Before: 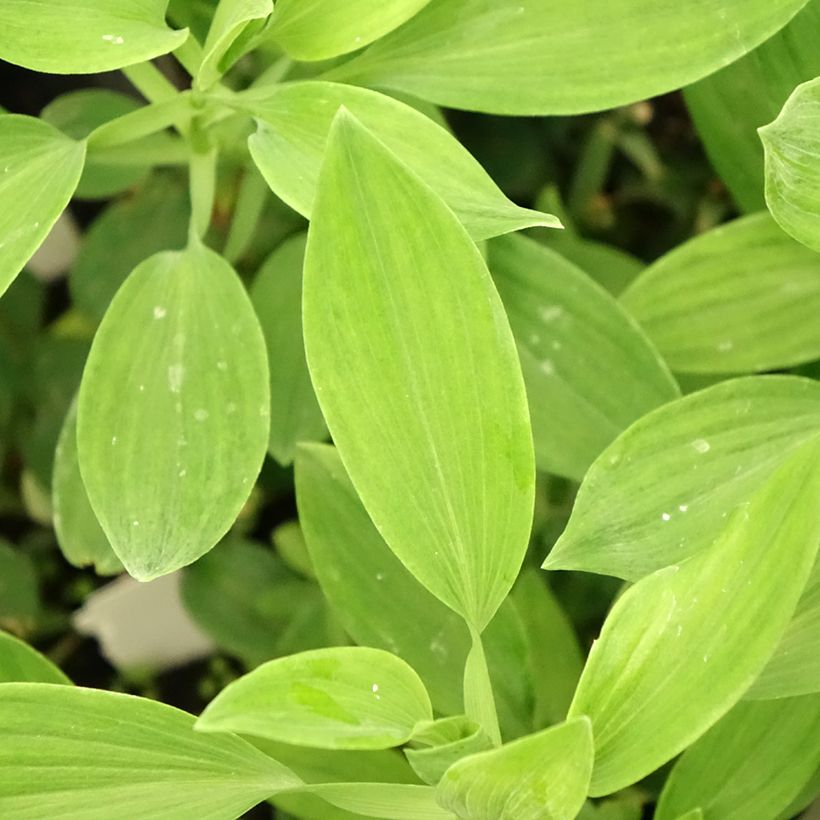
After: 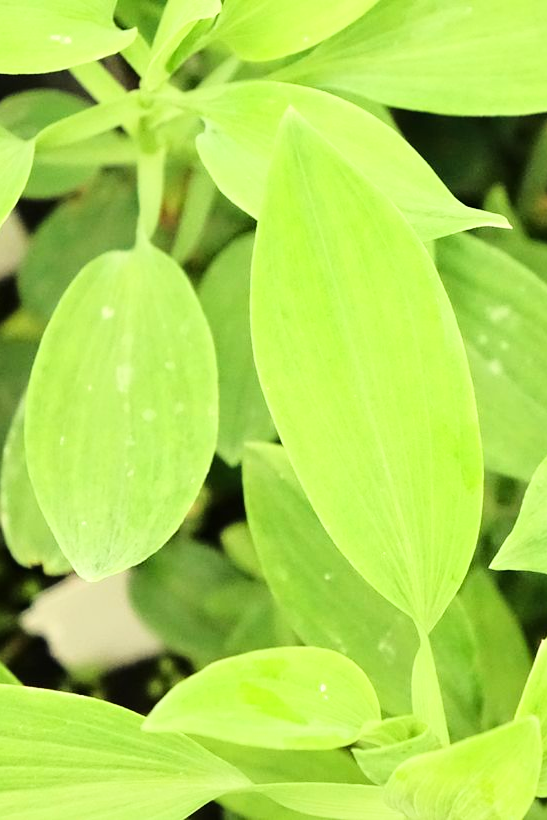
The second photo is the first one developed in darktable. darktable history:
base curve: curves: ch0 [(0, 0) (0.028, 0.03) (0.121, 0.232) (0.46, 0.748) (0.859, 0.968) (1, 1)]
crop and rotate: left 6.344%, right 26.91%
